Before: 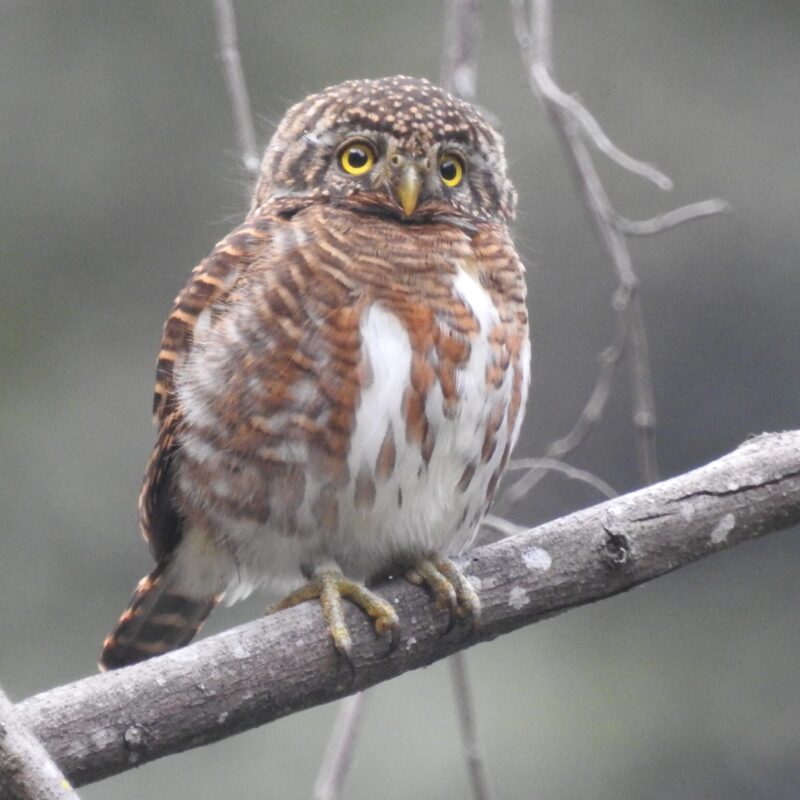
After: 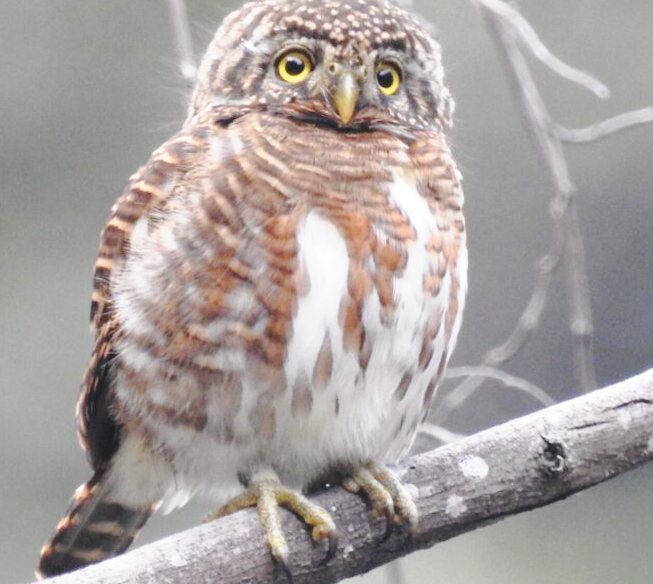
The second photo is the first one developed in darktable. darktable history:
contrast brightness saturation: saturation -0.081
crop: left 7.898%, top 11.522%, right 10.466%, bottom 15.407%
tone curve: curves: ch0 [(0, 0.019) (0.078, 0.058) (0.223, 0.217) (0.424, 0.553) (0.631, 0.764) (0.816, 0.932) (1, 1)]; ch1 [(0, 0) (0.262, 0.227) (0.417, 0.386) (0.469, 0.467) (0.502, 0.503) (0.544, 0.548) (0.57, 0.579) (0.608, 0.62) (0.65, 0.68) (0.994, 0.987)]; ch2 [(0, 0) (0.262, 0.188) (0.5, 0.504) (0.553, 0.592) (0.599, 0.653) (1, 1)], preserve colors none
